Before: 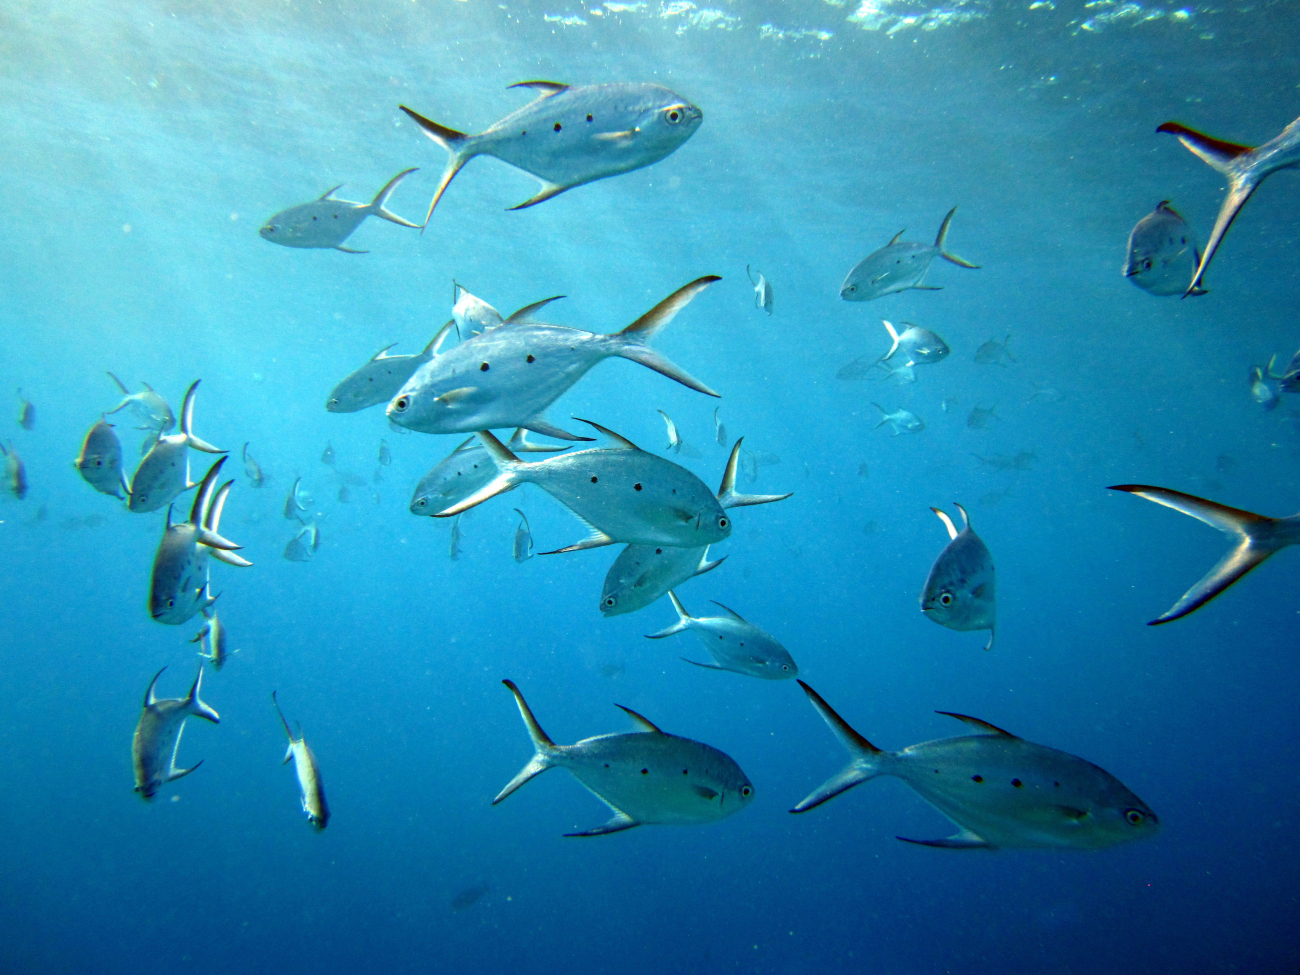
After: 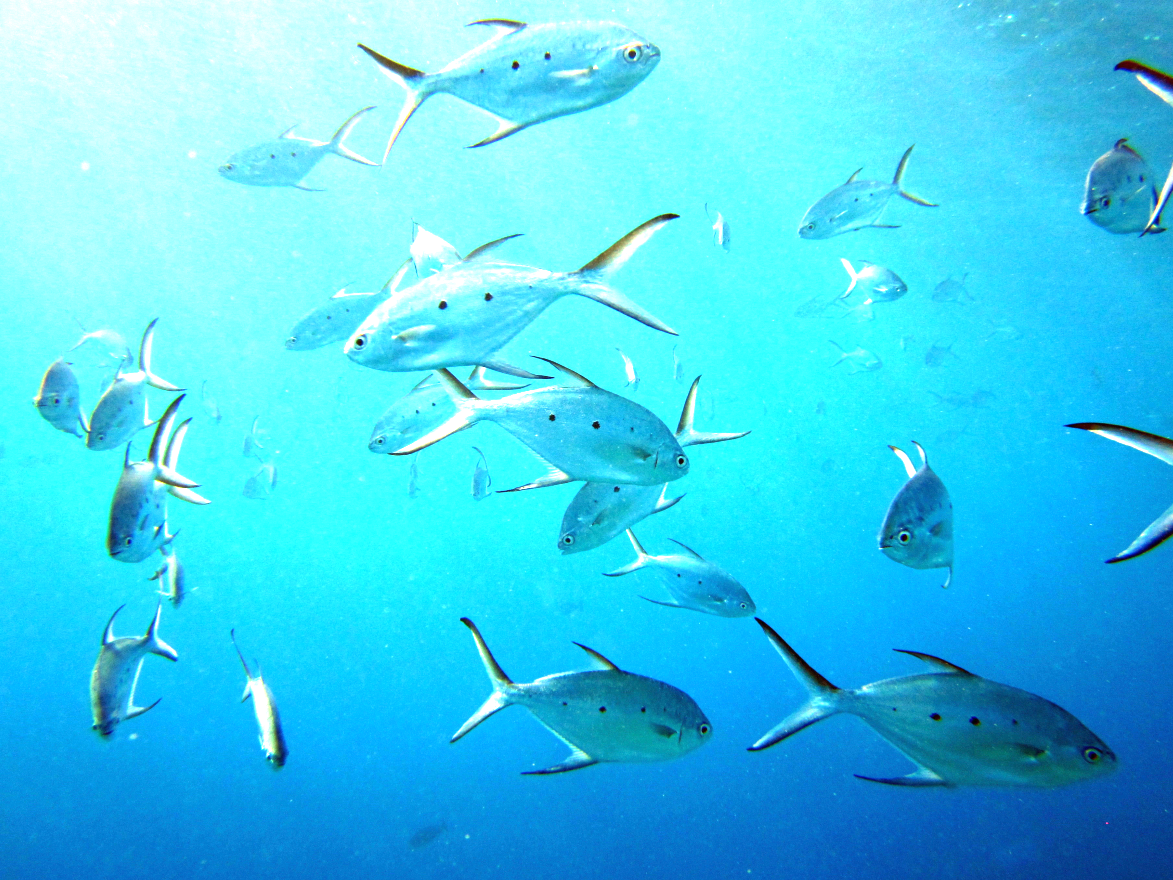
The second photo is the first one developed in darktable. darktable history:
crop: left 3.305%, top 6.436%, right 6.389%, bottom 3.258%
exposure: black level correction 0, exposure 1.379 EV, compensate exposure bias true, compensate highlight preservation false
